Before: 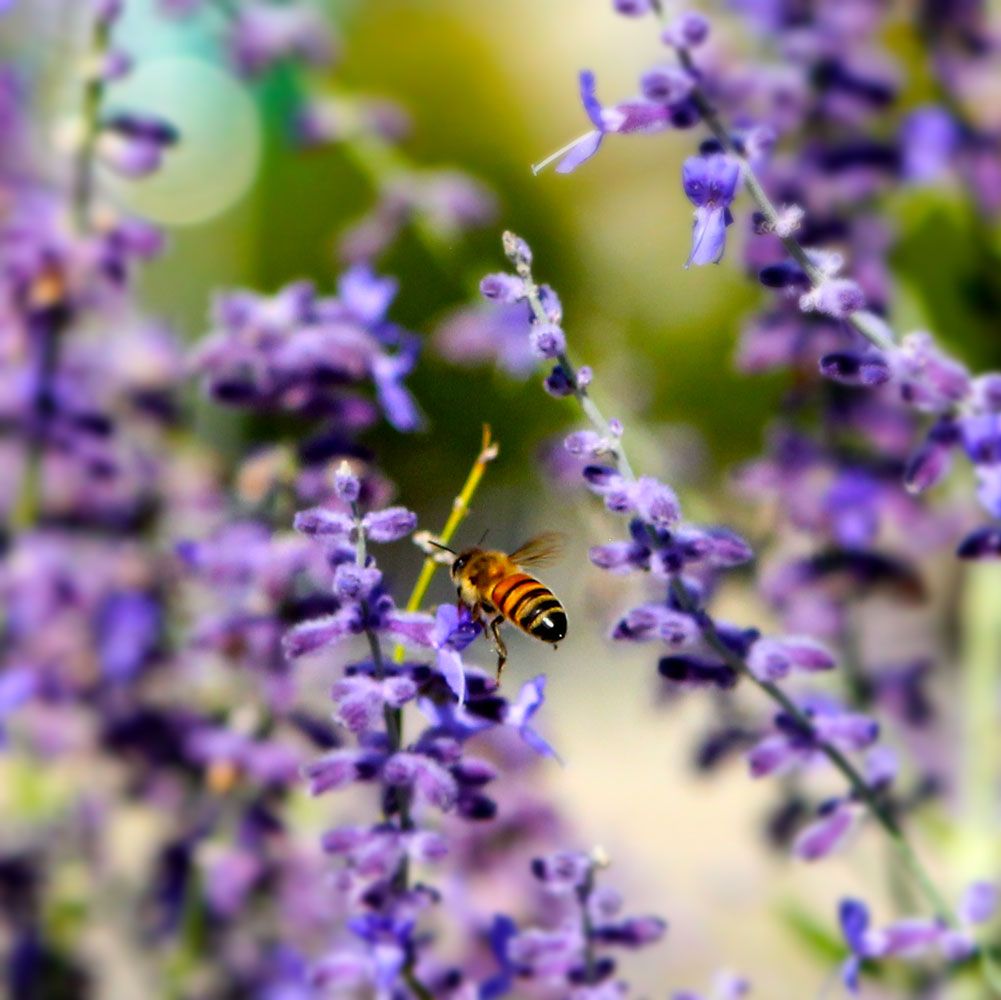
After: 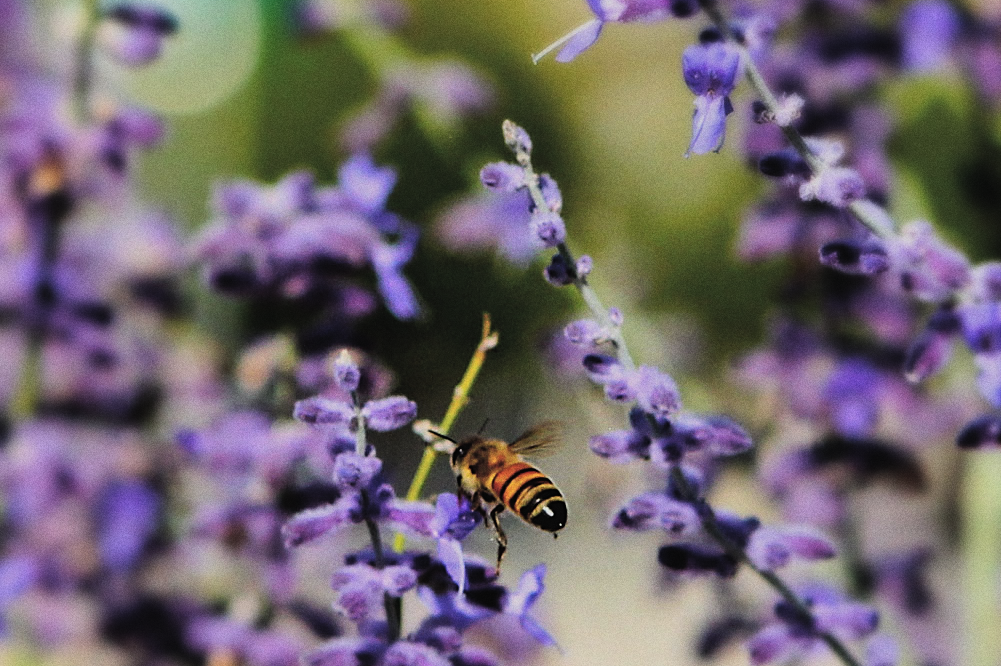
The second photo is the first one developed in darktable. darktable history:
sharpen: on, module defaults
crop: top 11.166%, bottom 22.168%
shadows and highlights: shadows 37.27, highlights -28.18, soften with gaussian
exposure: black level correction -0.036, exposure -0.497 EV, compensate highlight preservation false
filmic rgb: black relative exposure -5 EV, hardness 2.88, contrast 1.4
grain: coarseness 0.09 ISO
